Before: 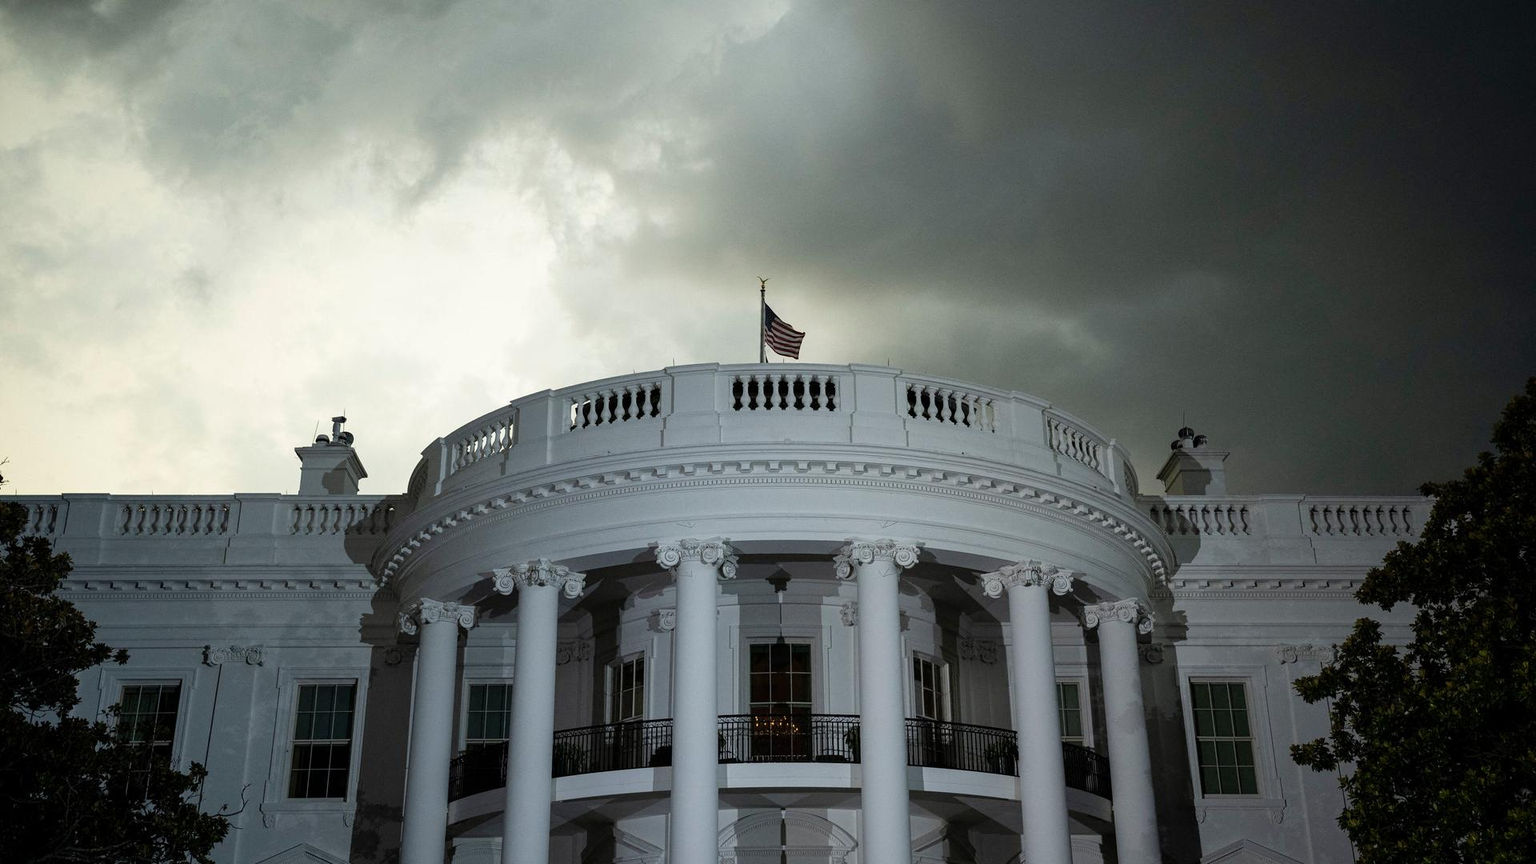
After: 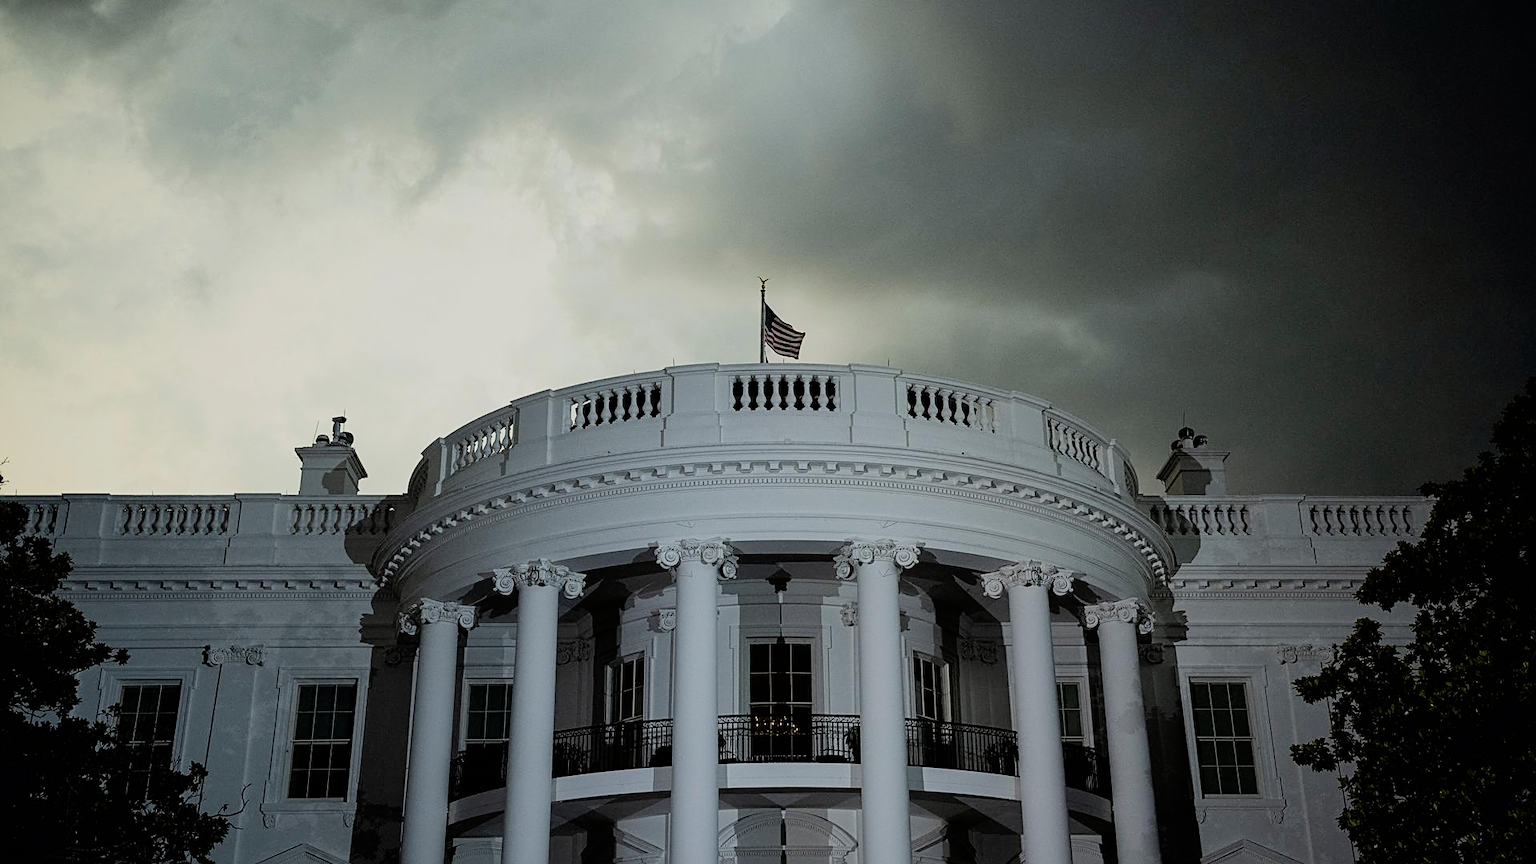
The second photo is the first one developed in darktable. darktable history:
filmic rgb: black relative exposure -7.65 EV, white relative exposure 4.56 EV, hardness 3.61, contrast 1.055, color science v6 (2022)
sharpen: on, module defaults
